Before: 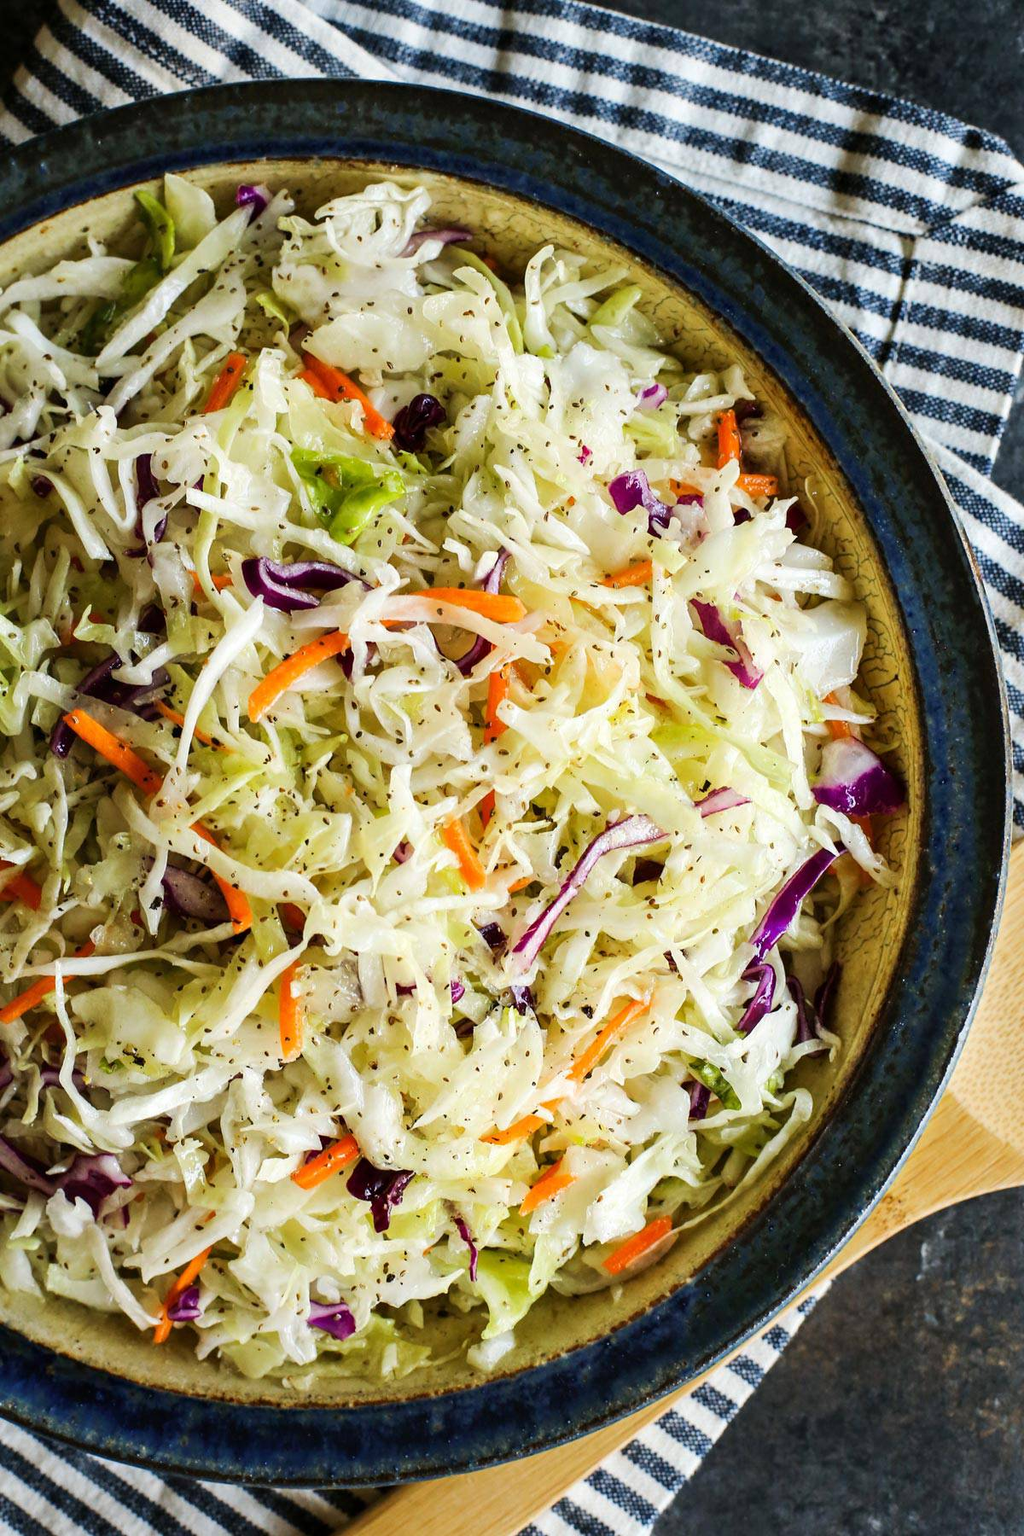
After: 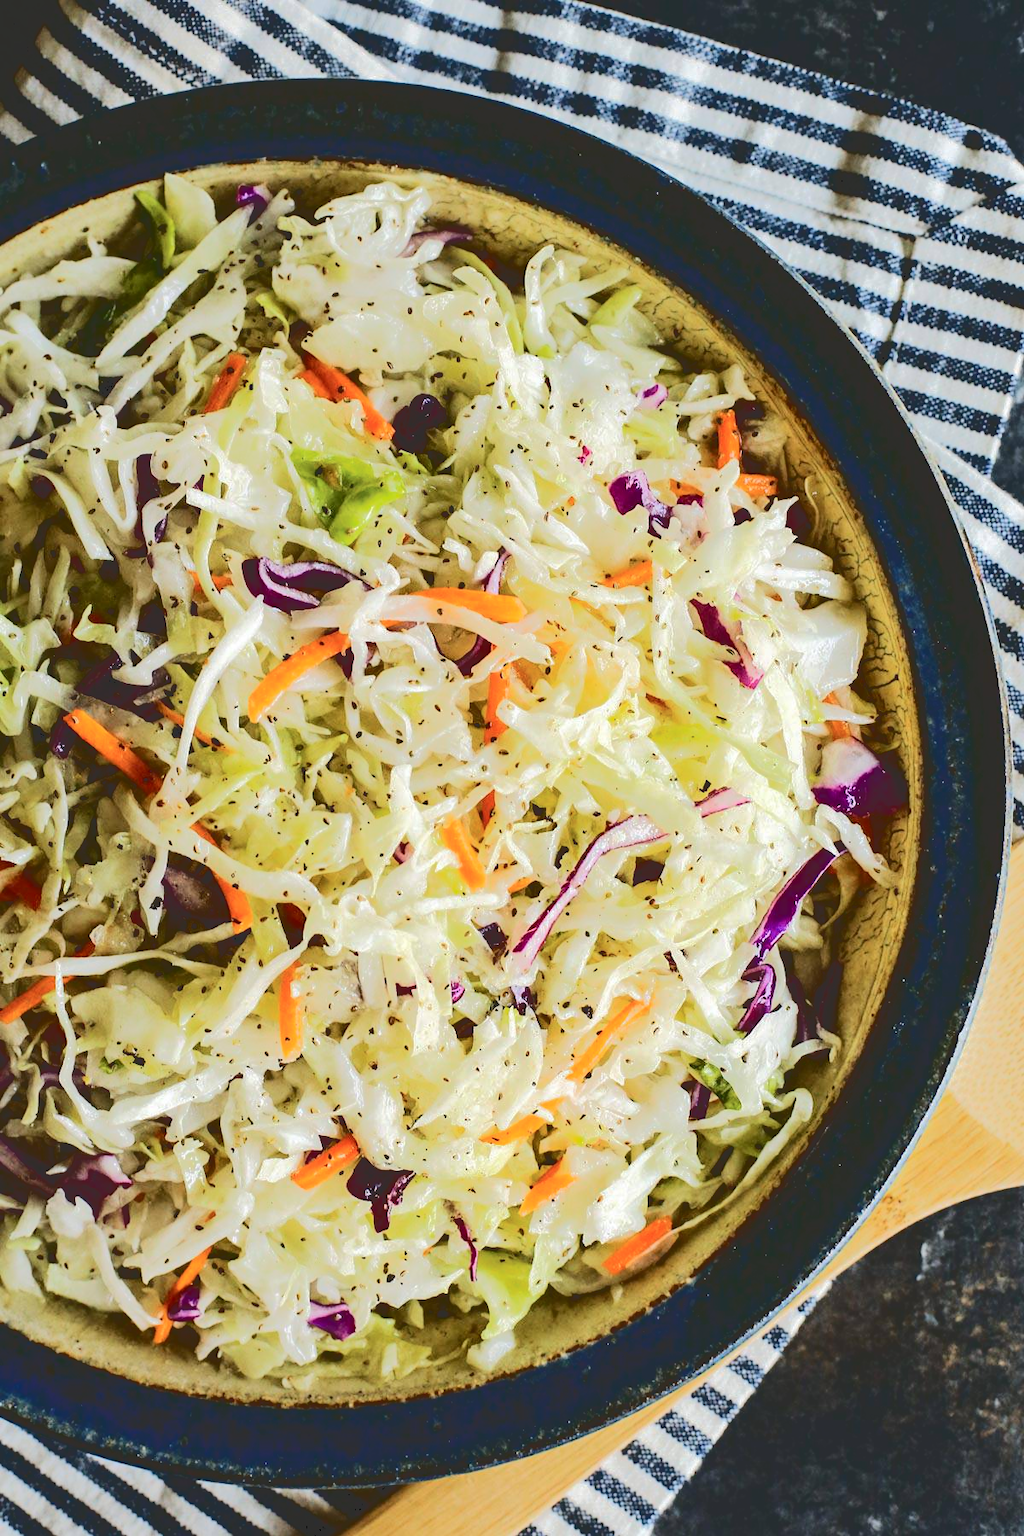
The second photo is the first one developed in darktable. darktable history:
tone curve: curves: ch0 [(0, 0) (0.003, 0.185) (0.011, 0.185) (0.025, 0.187) (0.044, 0.185) (0.069, 0.185) (0.1, 0.18) (0.136, 0.18) (0.177, 0.179) (0.224, 0.202) (0.277, 0.252) (0.335, 0.343) (0.399, 0.452) (0.468, 0.553) (0.543, 0.643) (0.623, 0.717) (0.709, 0.778) (0.801, 0.82) (0.898, 0.856) (1, 1)], color space Lab, independent channels, preserve colors none
exposure: compensate exposure bias true, compensate highlight preservation false
